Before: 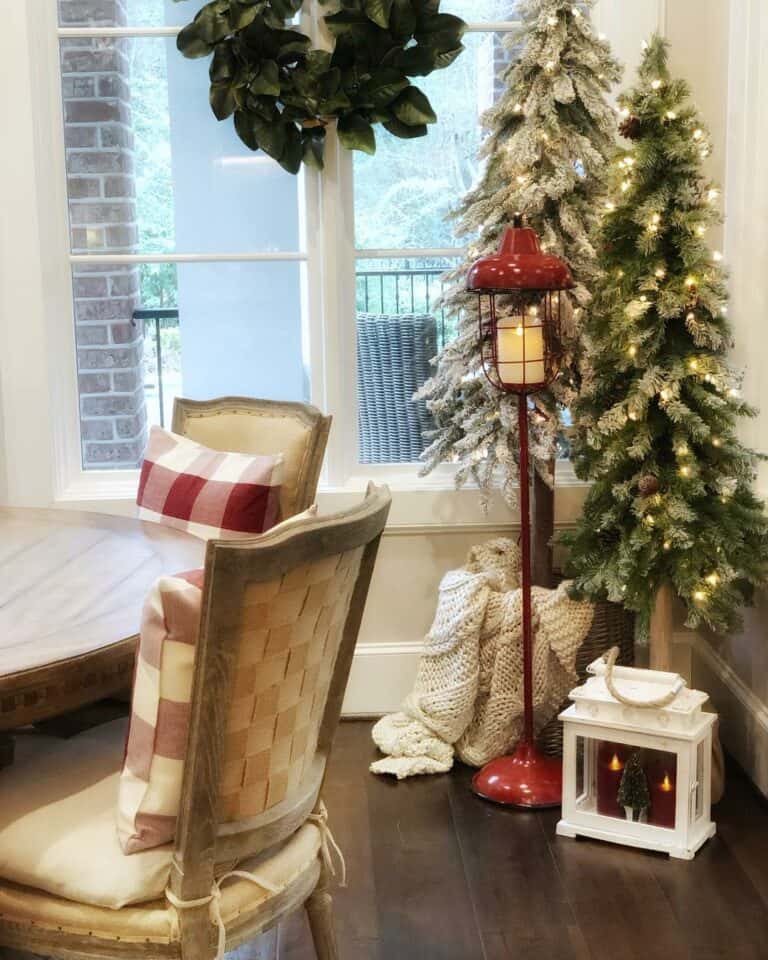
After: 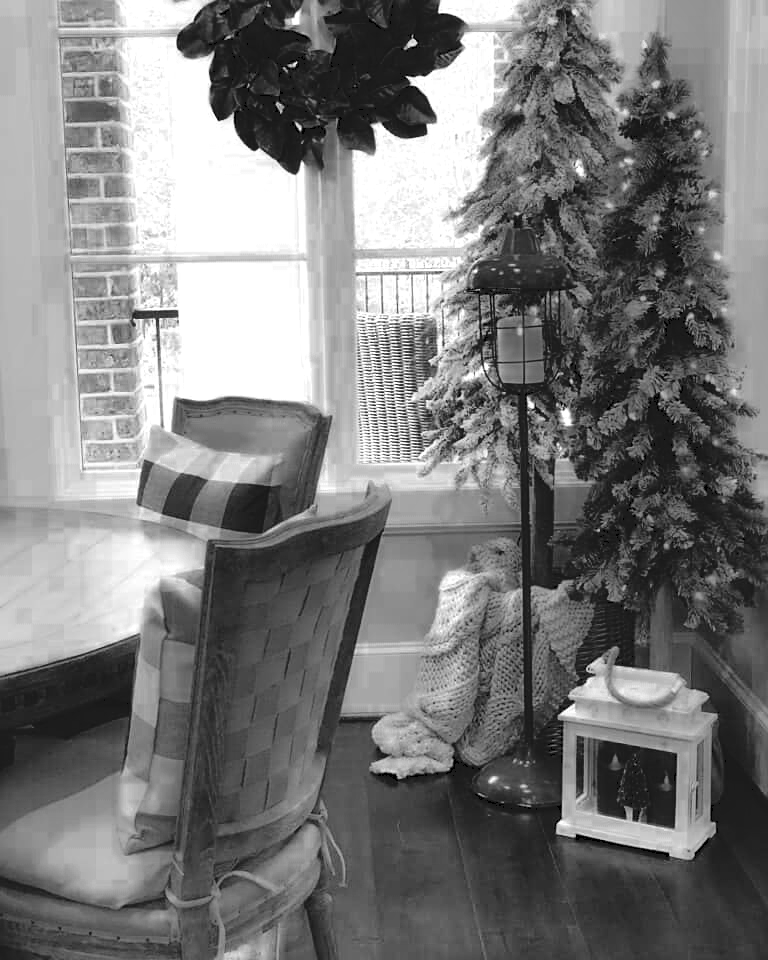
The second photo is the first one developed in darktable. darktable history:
sharpen: on, module defaults
tone curve: curves: ch0 [(0, 0) (0.003, 0.09) (0.011, 0.095) (0.025, 0.097) (0.044, 0.108) (0.069, 0.117) (0.1, 0.129) (0.136, 0.151) (0.177, 0.185) (0.224, 0.229) (0.277, 0.299) (0.335, 0.379) (0.399, 0.469) (0.468, 0.55) (0.543, 0.629) (0.623, 0.702) (0.709, 0.775) (0.801, 0.85) (0.898, 0.91) (1, 1)], color space Lab, independent channels, preserve colors none
shadows and highlights: highlights color adjustment 49.42%, low approximation 0.01, soften with gaussian
color zones: curves: ch0 [(0.287, 0.048) (0.493, 0.484) (0.737, 0.816)]; ch1 [(0, 0) (0.143, 0) (0.286, 0) (0.429, 0) (0.571, 0) (0.714, 0) (0.857, 0)]
